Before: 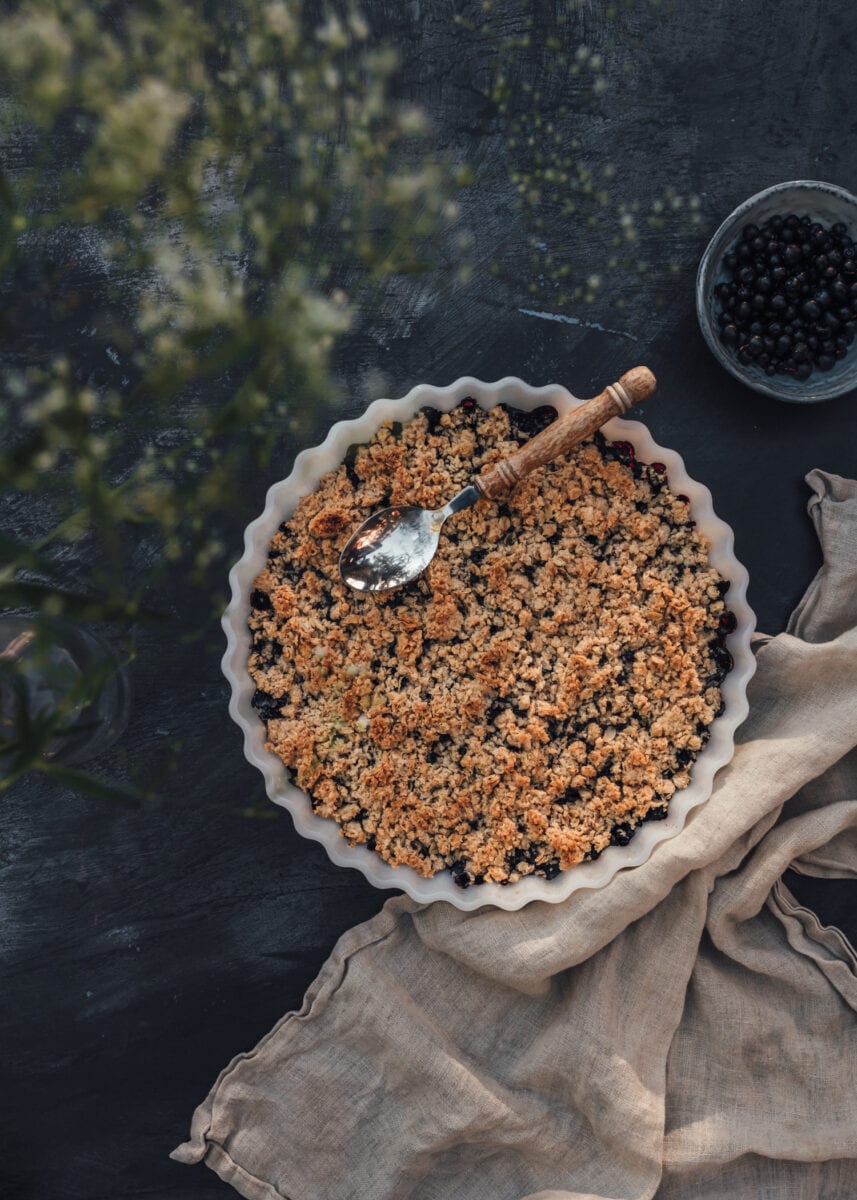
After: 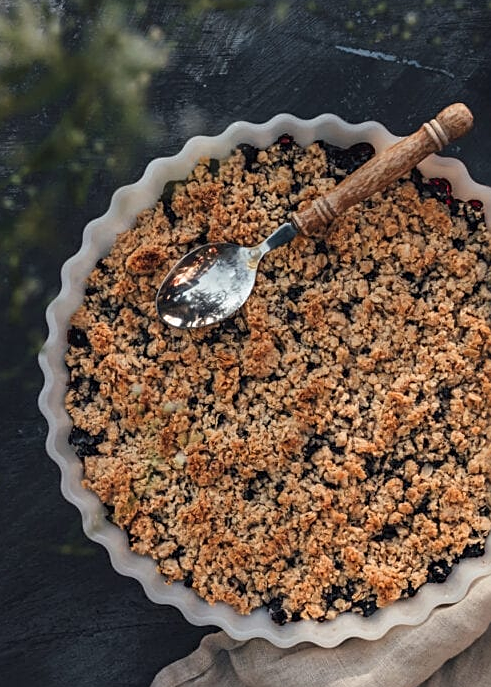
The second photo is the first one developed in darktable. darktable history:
sharpen: on, module defaults
crop: left 21.465%, top 21.974%, right 21.209%, bottom 20.7%
